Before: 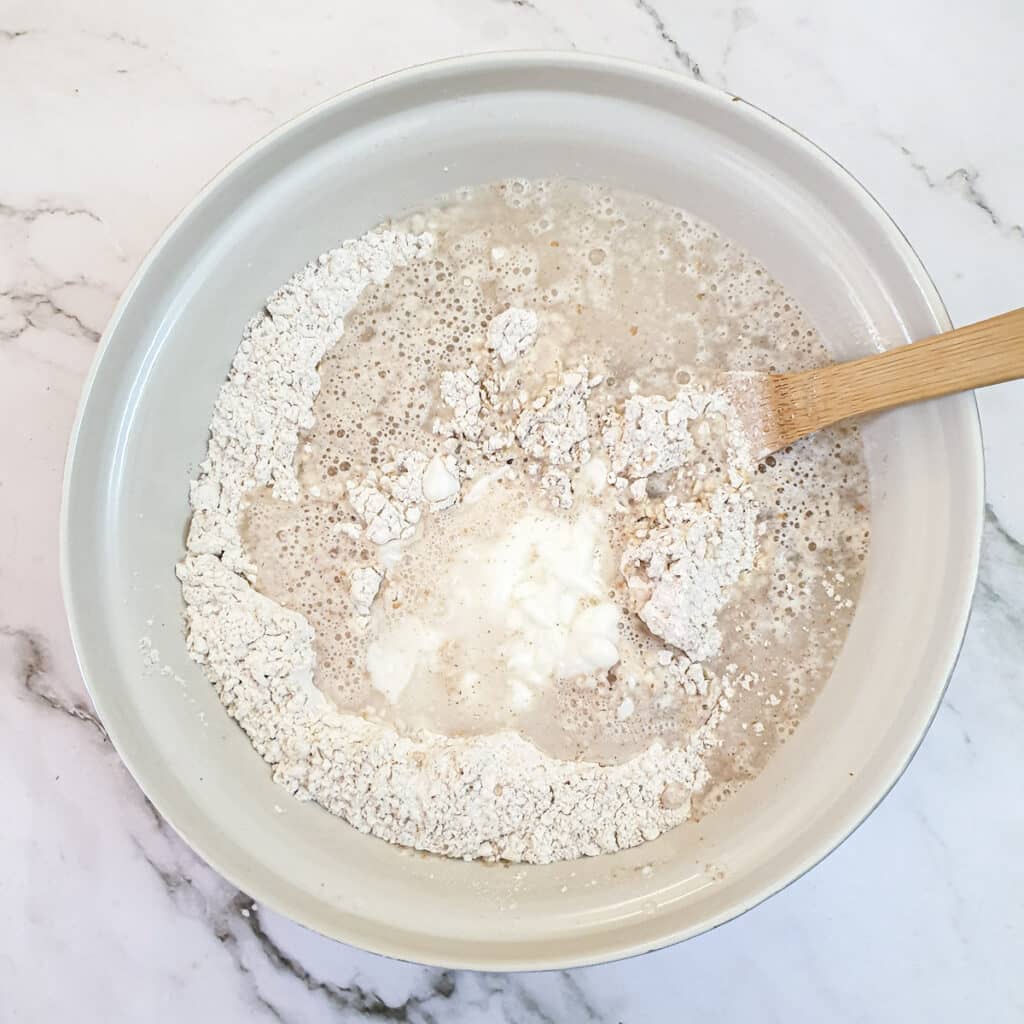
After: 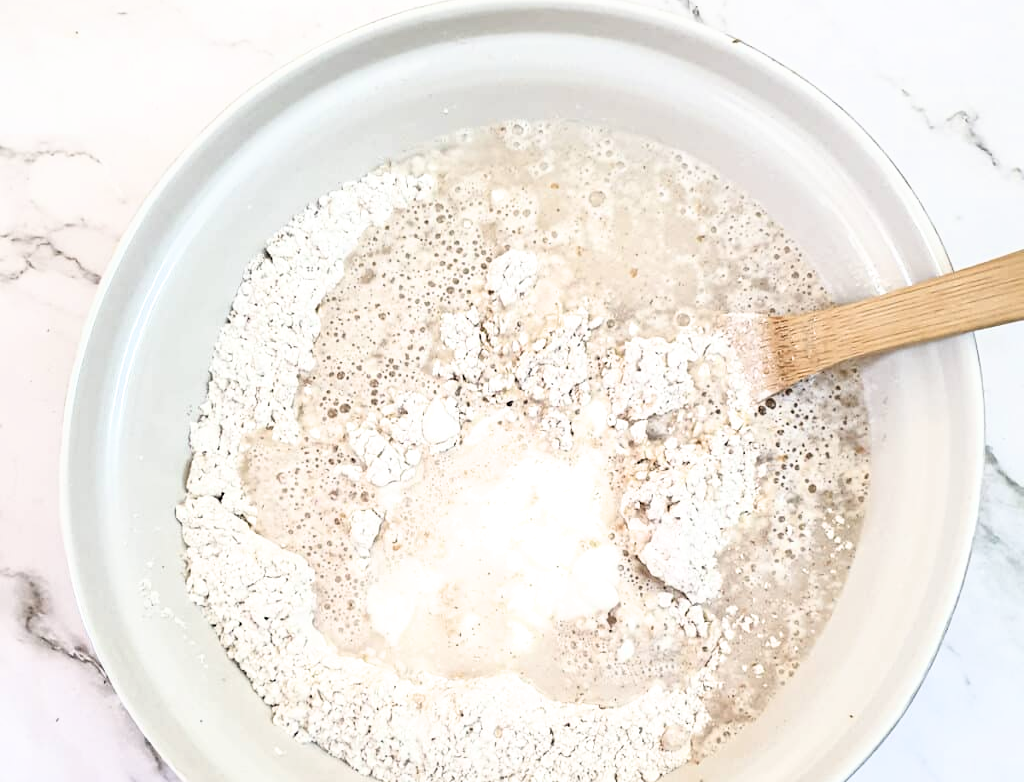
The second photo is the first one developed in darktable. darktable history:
filmic rgb: black relative exposure -3.56 EV, white relative exposure 2.28 EV, hardness 3.4
crop: top 5.67%, bottom 17.897%
